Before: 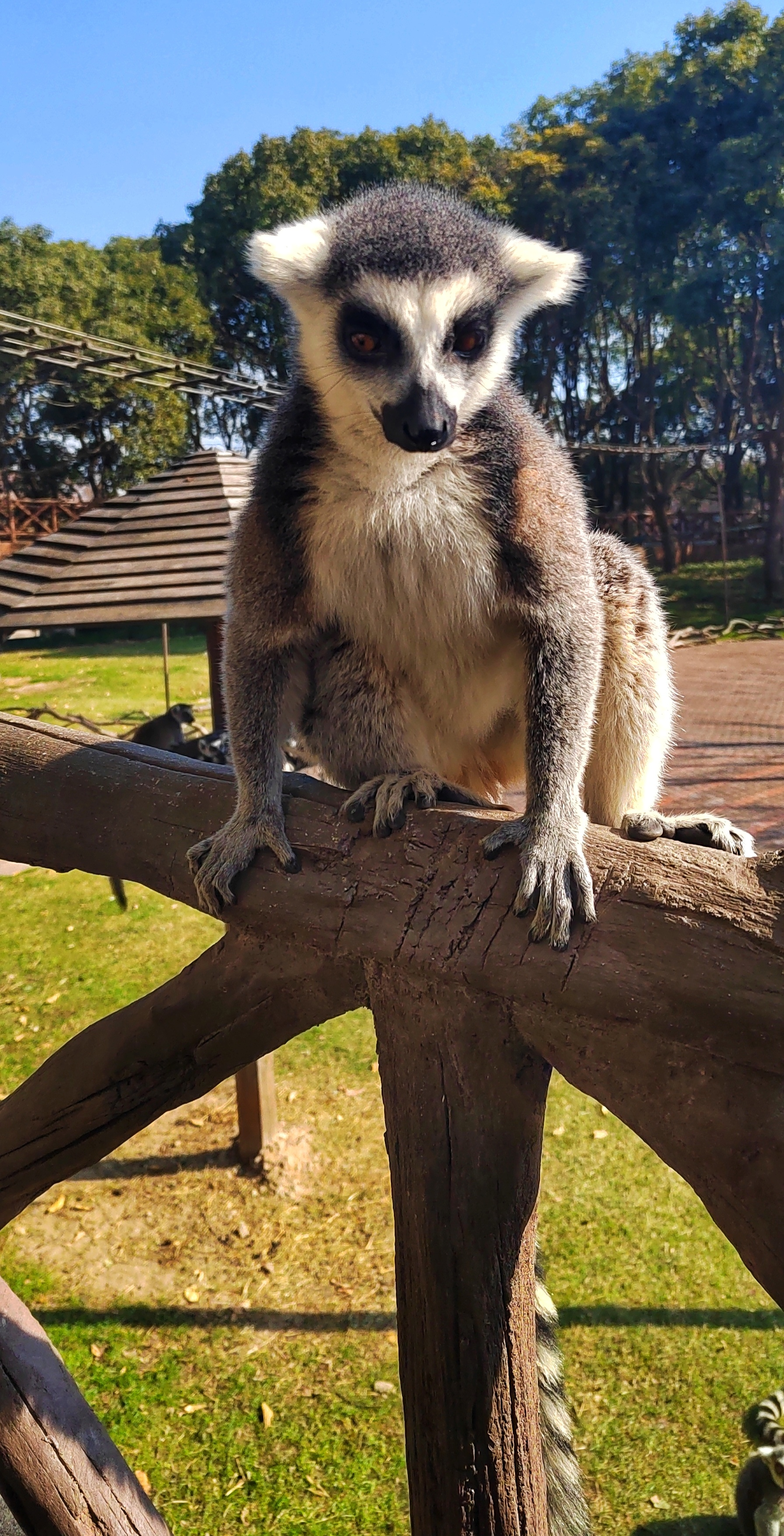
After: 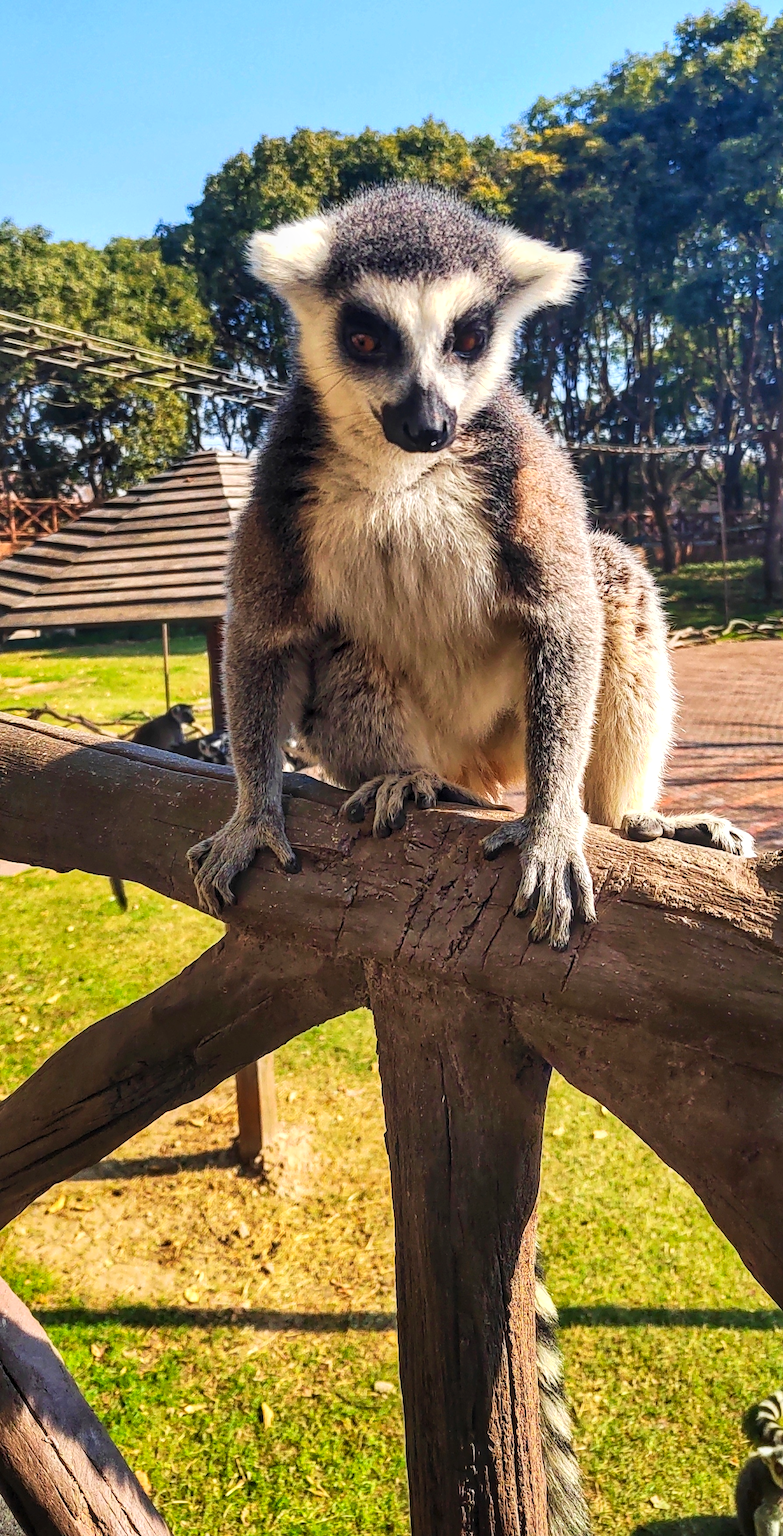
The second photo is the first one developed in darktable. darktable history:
contrast brightness saturation: contrast 0.199, brightness 0.164, saturation 0.223
base curve: curves: ch0 [(0, 0) (0.283, 0.295) (1, 1)], preserve colors none
local contrast: detail 130%
